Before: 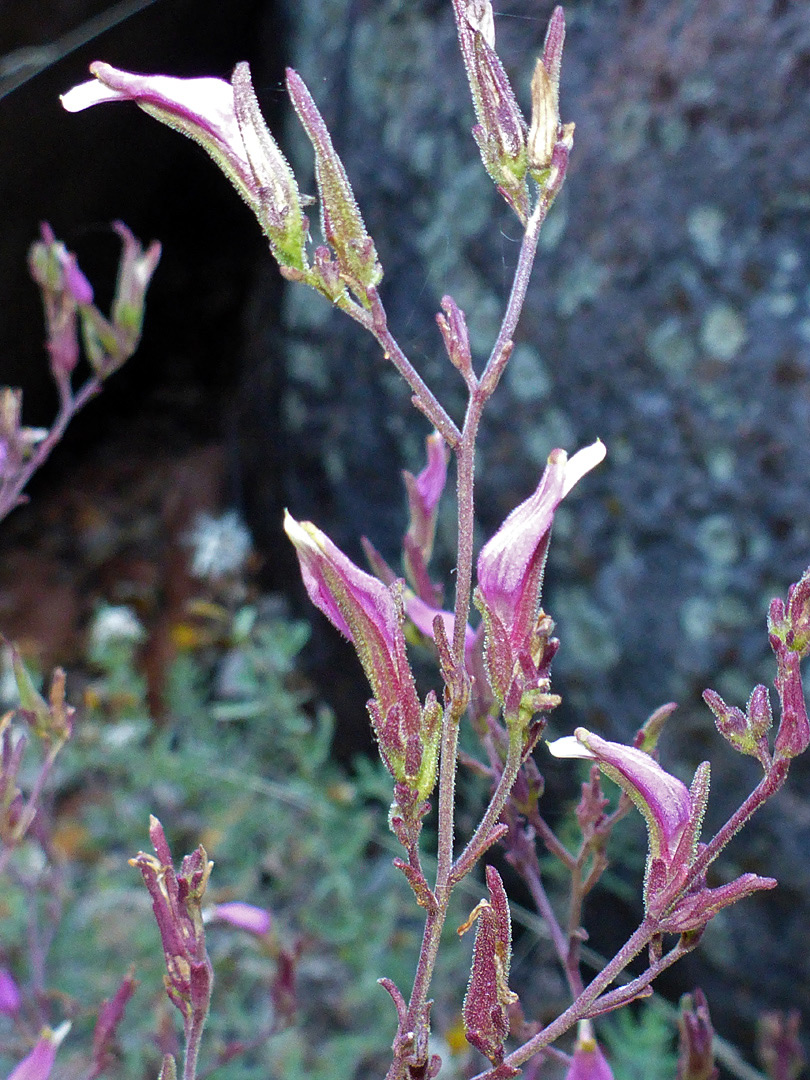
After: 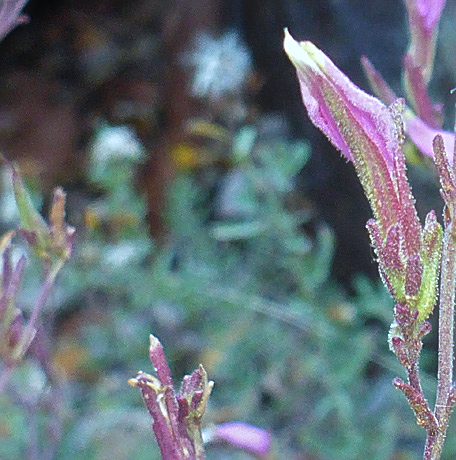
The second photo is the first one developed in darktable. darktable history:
crop: top 44.483%, right 43.593%, bottom 12.892%
sharpen: on, module defaults
contrast brightness saturation: contrast 0.05
color calibration: illuminant Planckian (black body), adaptation linear Bradford (ICC v4), x 0.364, y 0.367, temperature 4417.56 K, saturation algorithm version 1 (2020)
haze removal: strength -0.1, adaptive false
bloom: threshold 82.5%, strength 16.25%
